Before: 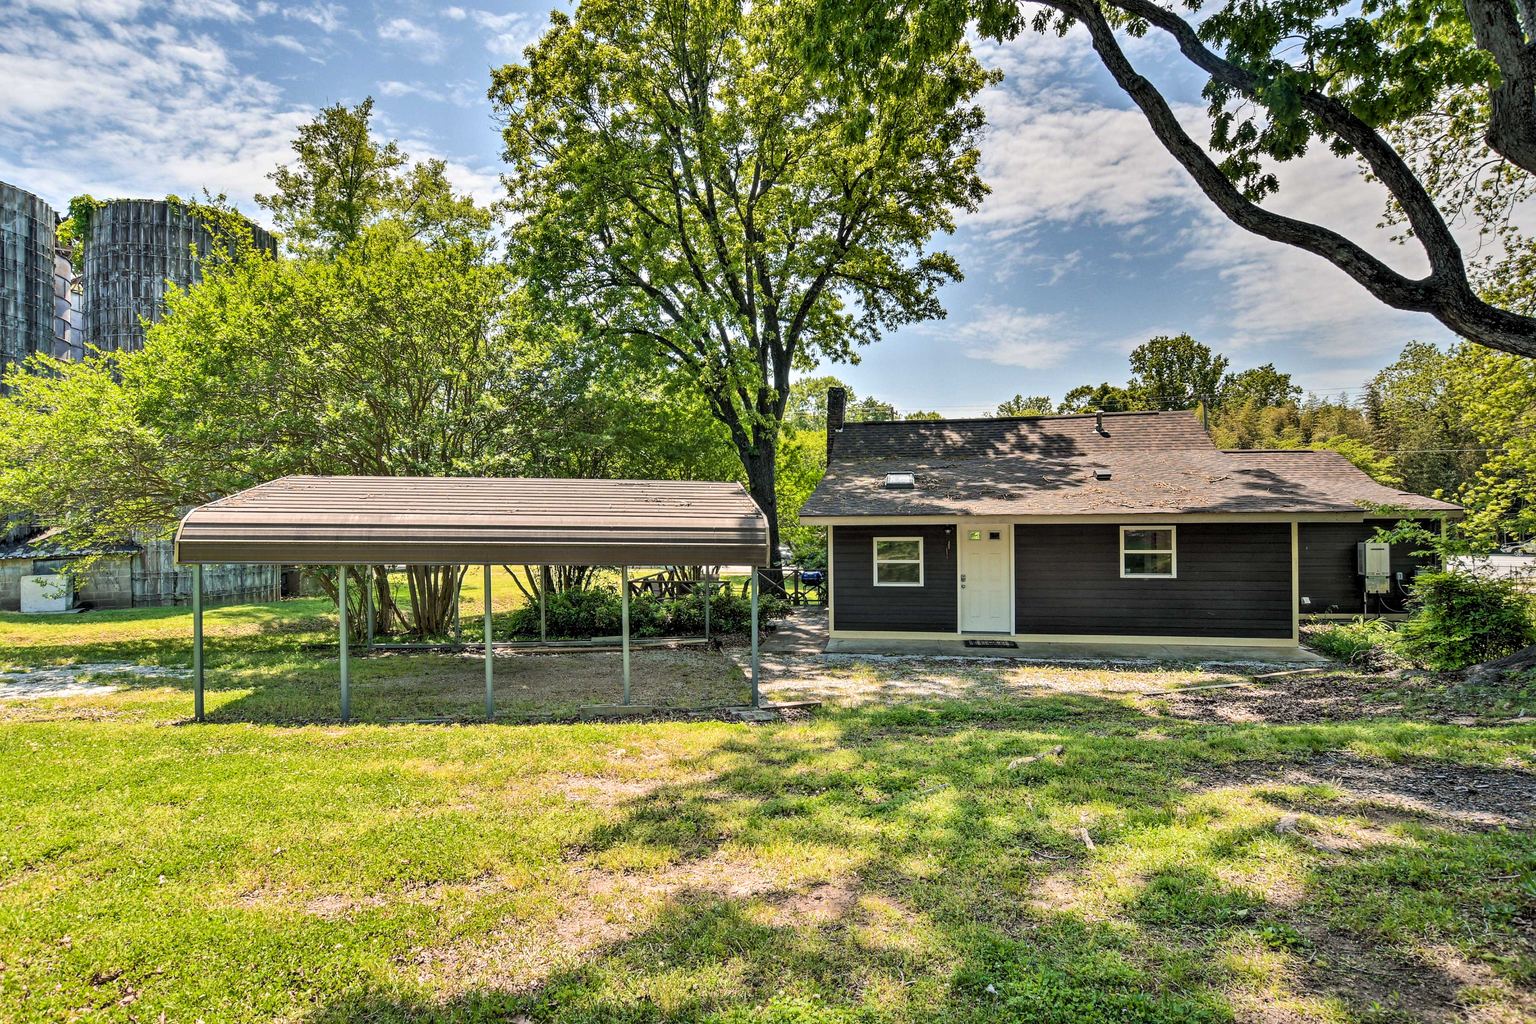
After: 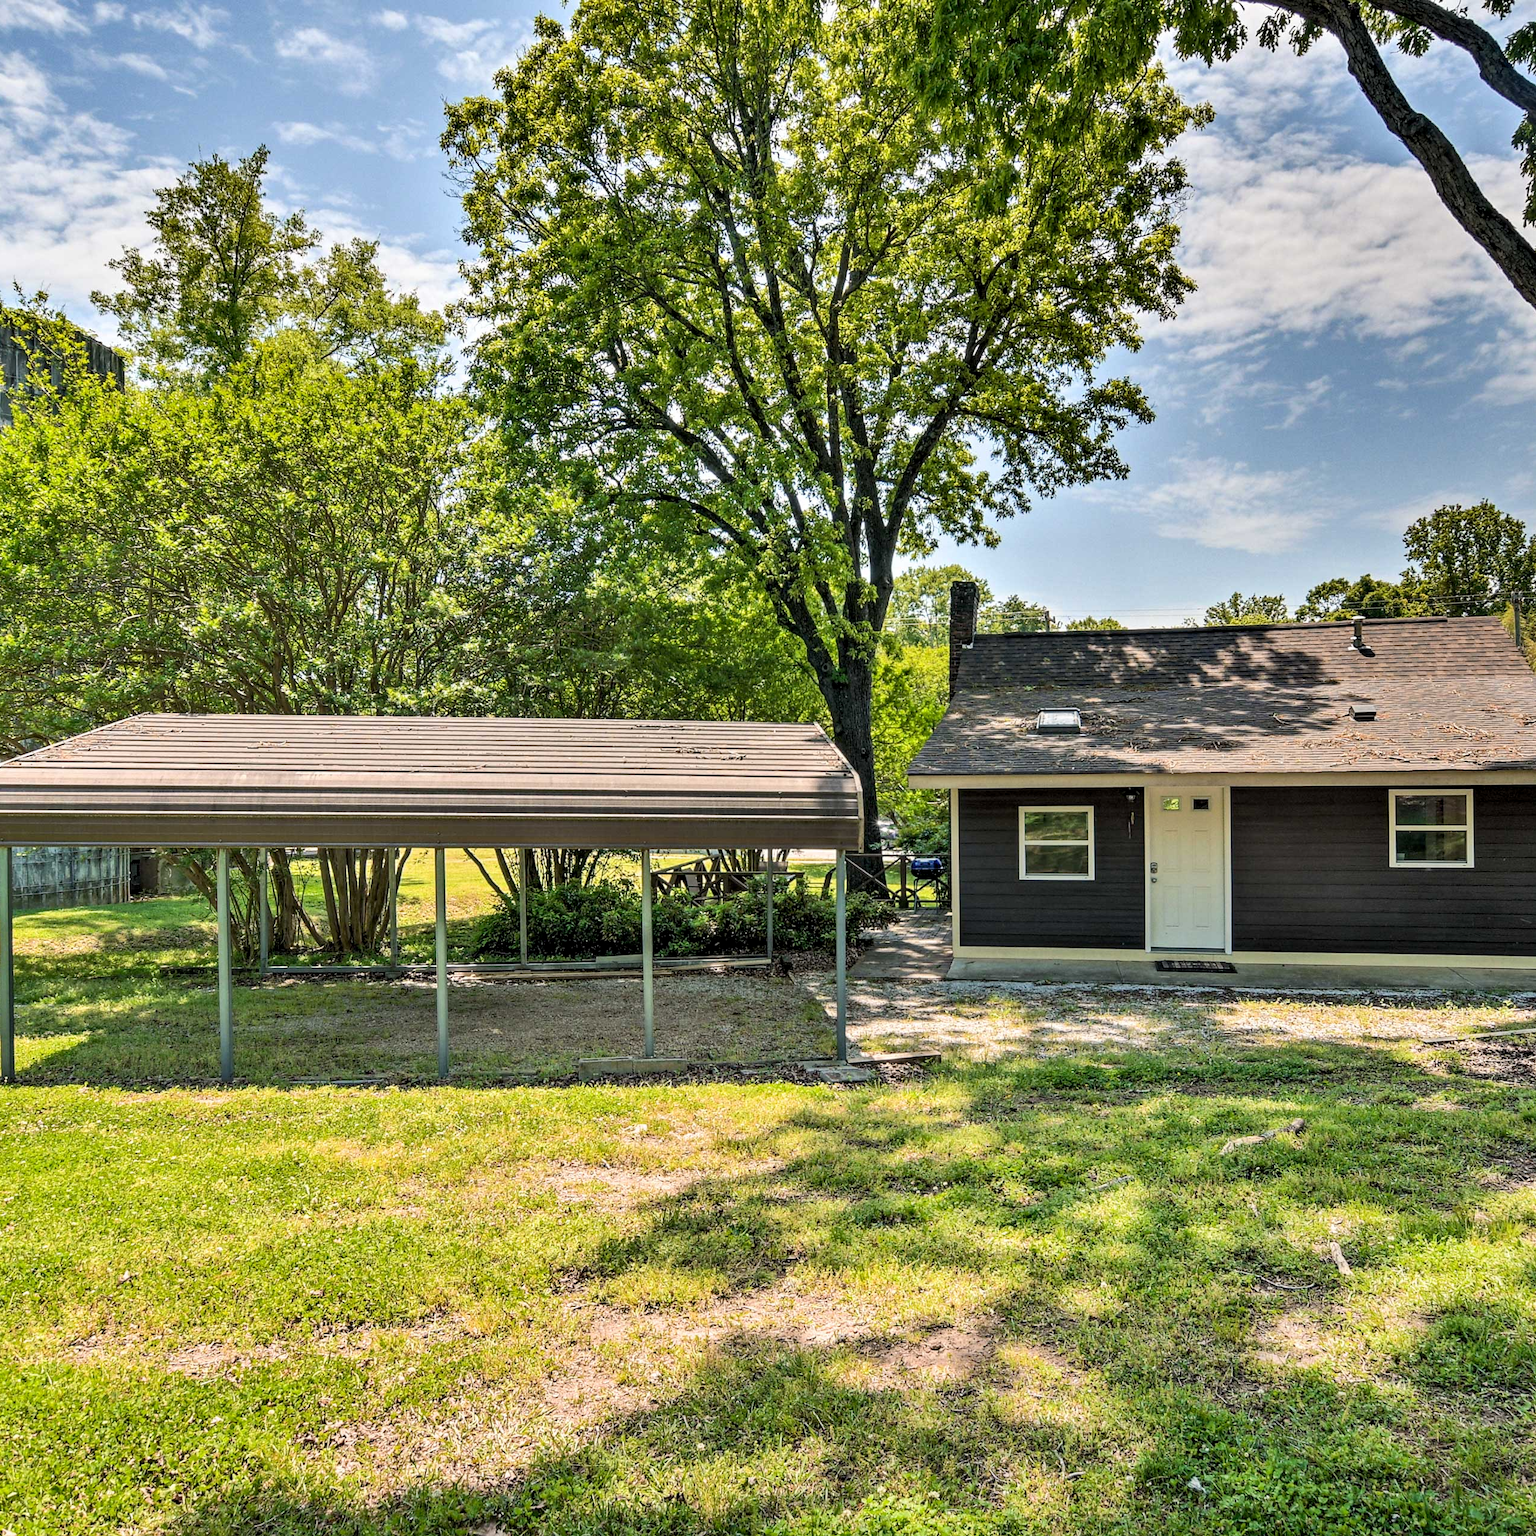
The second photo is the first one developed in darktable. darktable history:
crop and rotate: left 12.673%, right 20.66%
exposure: black level correction 0.001, compensate highlight preservation false
